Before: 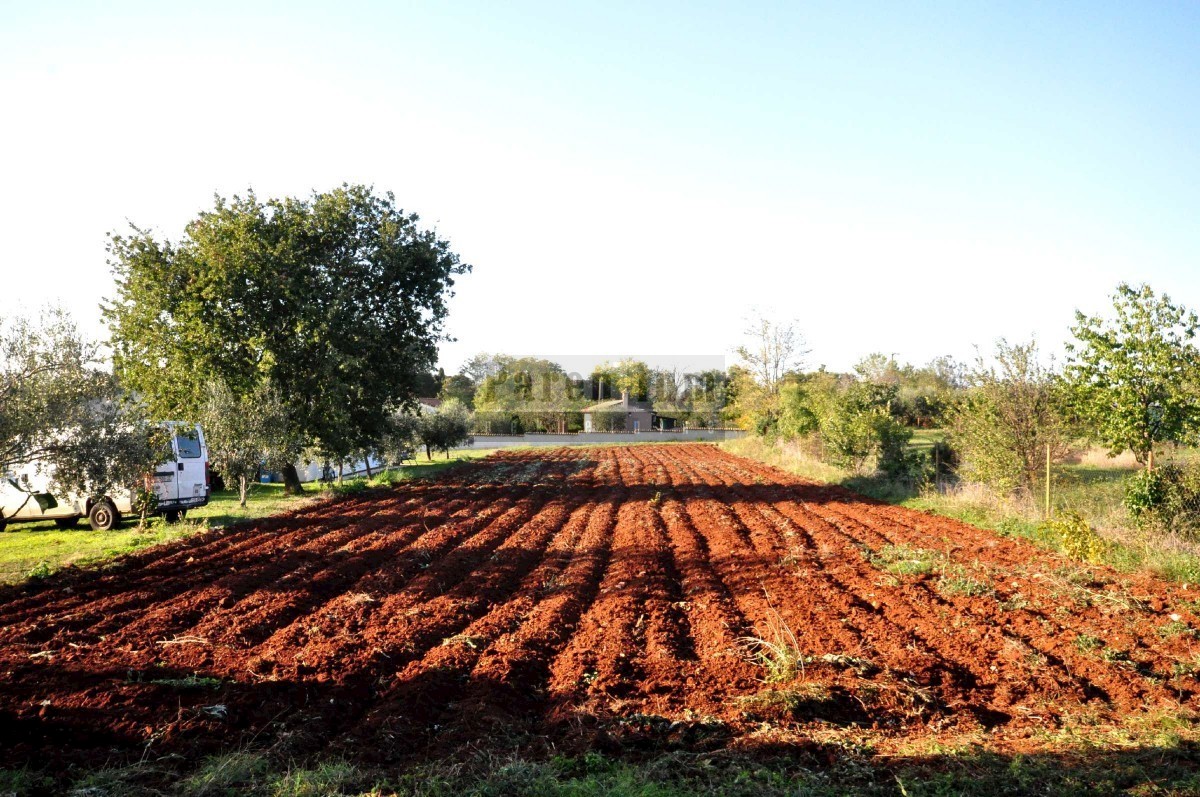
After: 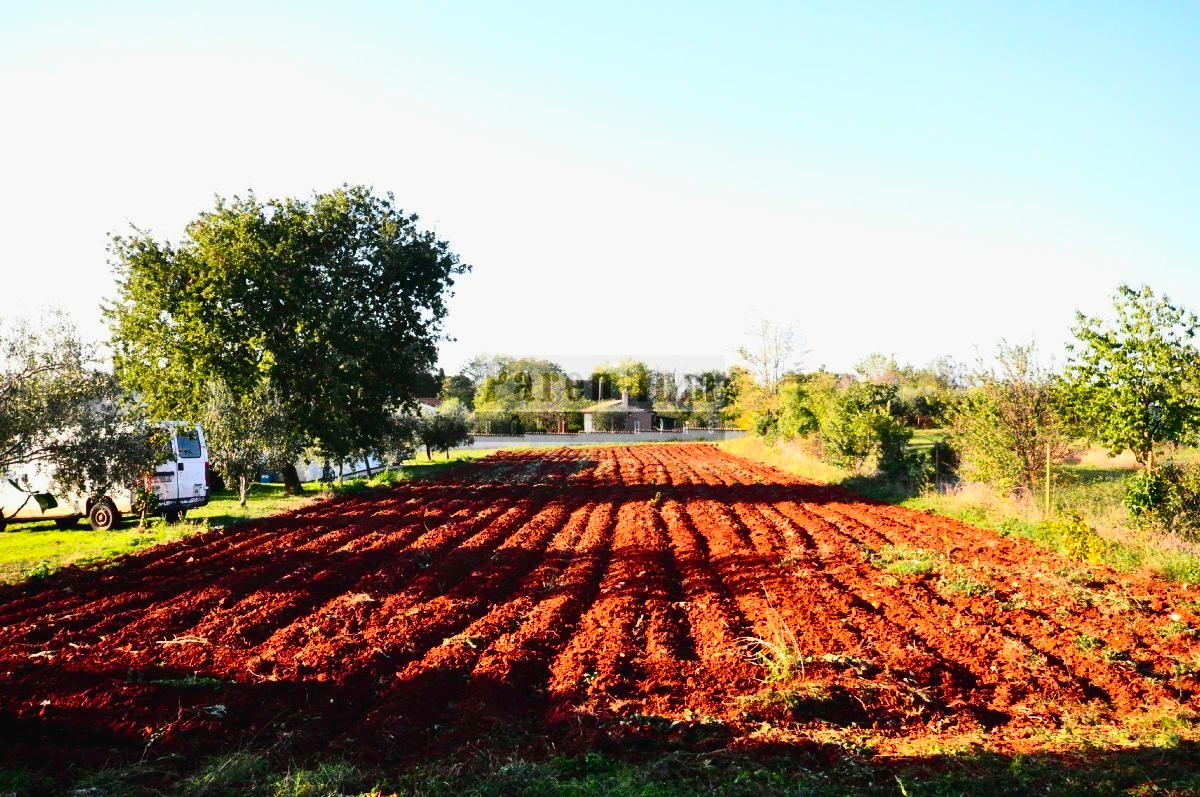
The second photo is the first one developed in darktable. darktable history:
tone curve: curves: ch0 [(0, 0.023) (0.217, 0.19) (0.754, 0.801) (1, 0.977)]; ch1 [(0, 0) (0.392, 0.398) (0.5, 0.5) (0.521, 0.528) (0.56, 0.577) (1, 1)]; ch2 [(0, 0) (0.5, 0.5) (0.579, 0.561) (0.65, 0.657) (1, 1)], color space Lab, independent channels, preserve colors none
contrast brightness saturation: contrast 0.18, saturation 0.3
